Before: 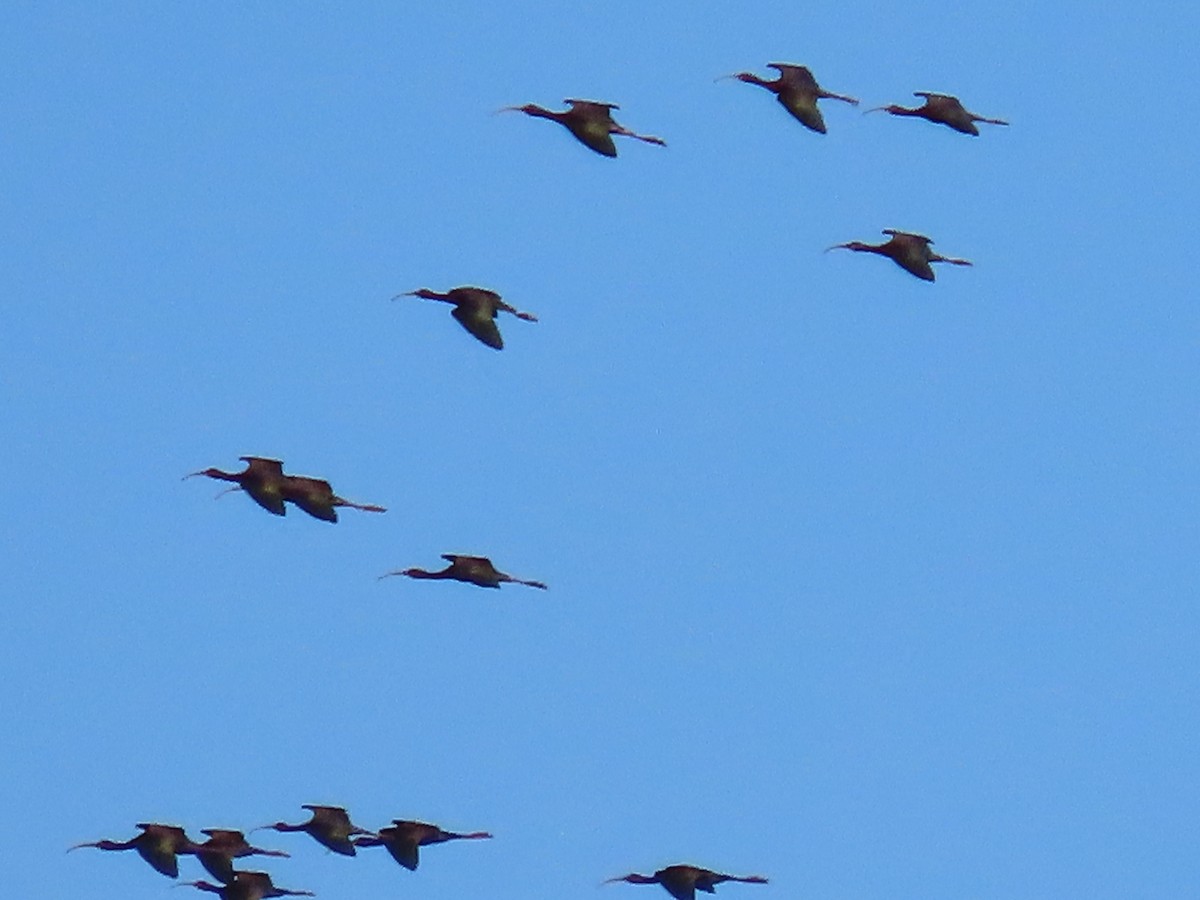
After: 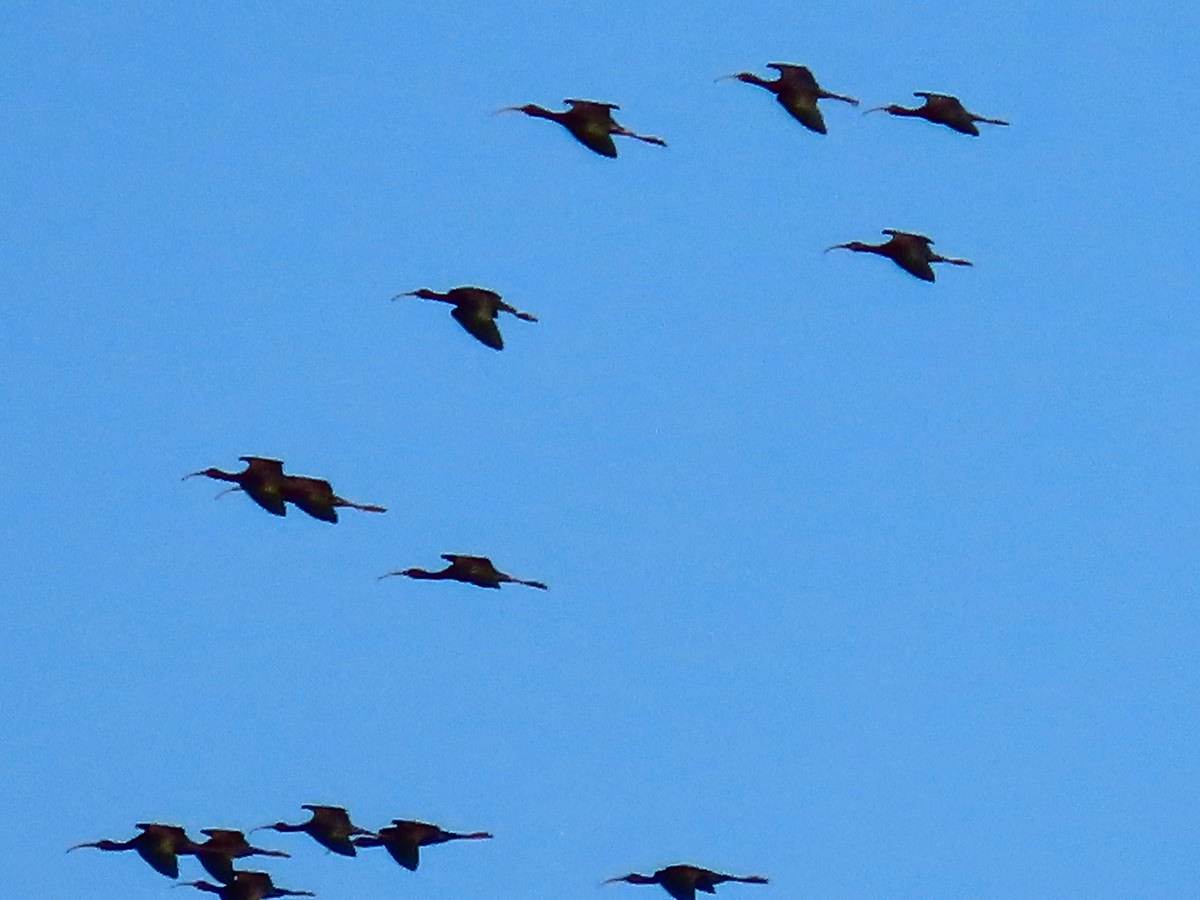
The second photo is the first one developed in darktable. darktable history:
contrast brightness saturation: contrast 0.203, brightness -0.113, saturation 0.097
